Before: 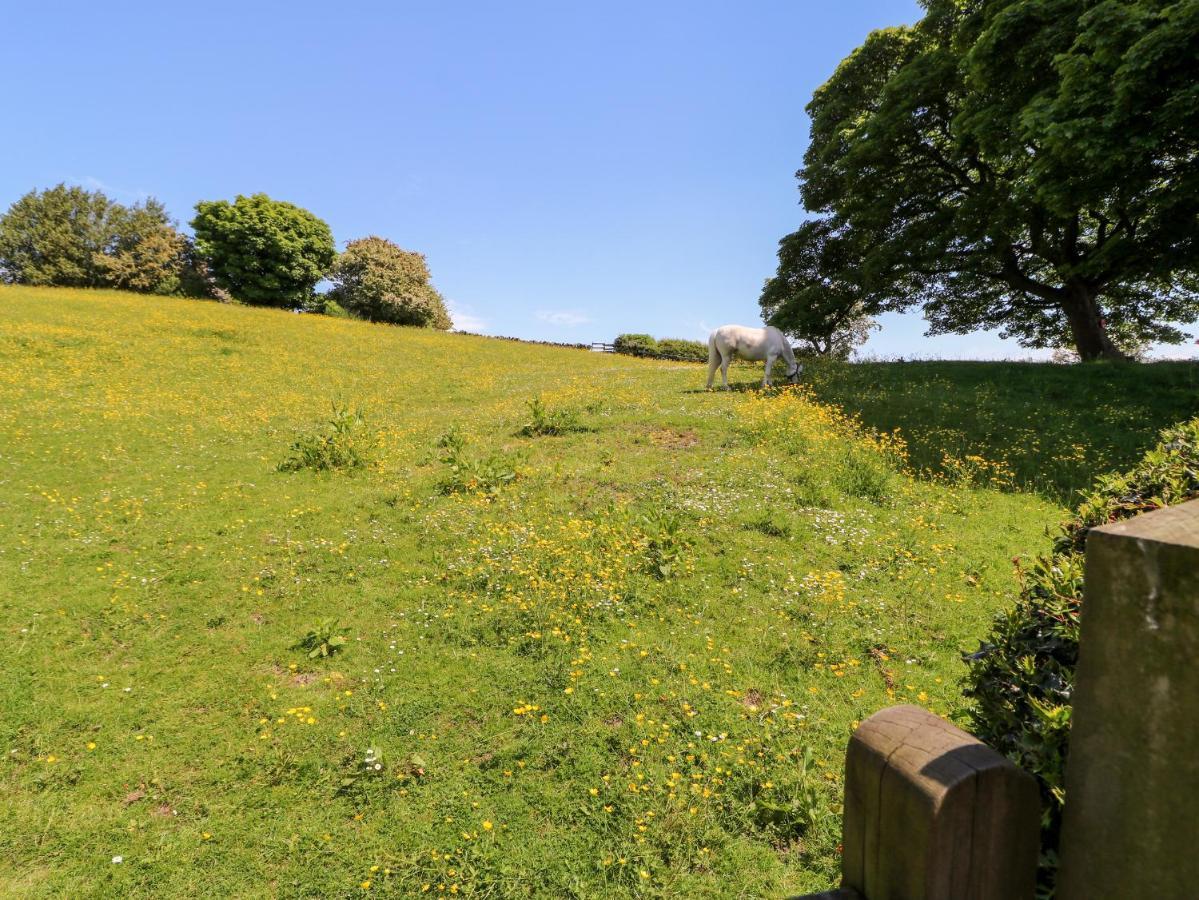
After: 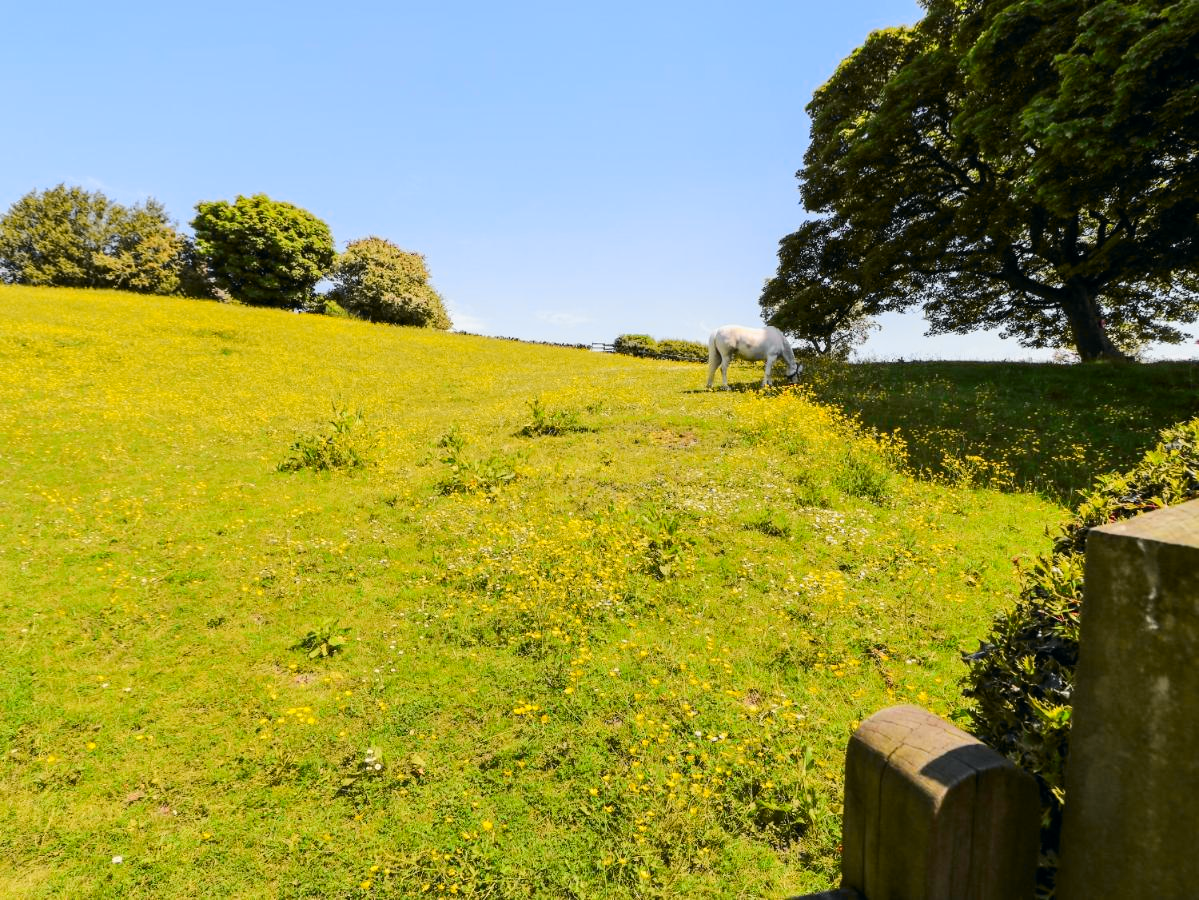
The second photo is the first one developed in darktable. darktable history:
tone curve: curves: ch0 [(0, 0) (0.071, 0.06) (0.253, 0.242) (0.437, 0.498) (0.55, 0.644) (0.657, 0.749) (0.823, 0.876) (1, 0.99)]; ch1 [(0, 0) (0.346, 0.307) (0.408, 0.369) (0.453, 0.457) (0.476, 0.489) (0.502, 0.493) (0.521, 0.515) (0.537, 0.531) (0.612, 0.641) (0.676, 0.728) (1, 1)]; ch2 [(0, 0) (0.346, 0.34) (0.434, 0.46) (0.485, 0.494) (0.5, 0.494) (0.511, 0.504) (0.537, 0.551) (0.579, 0.599) (0.625, 0.686) (1, 1)], color space Lab, independent channels, preserve colors none
